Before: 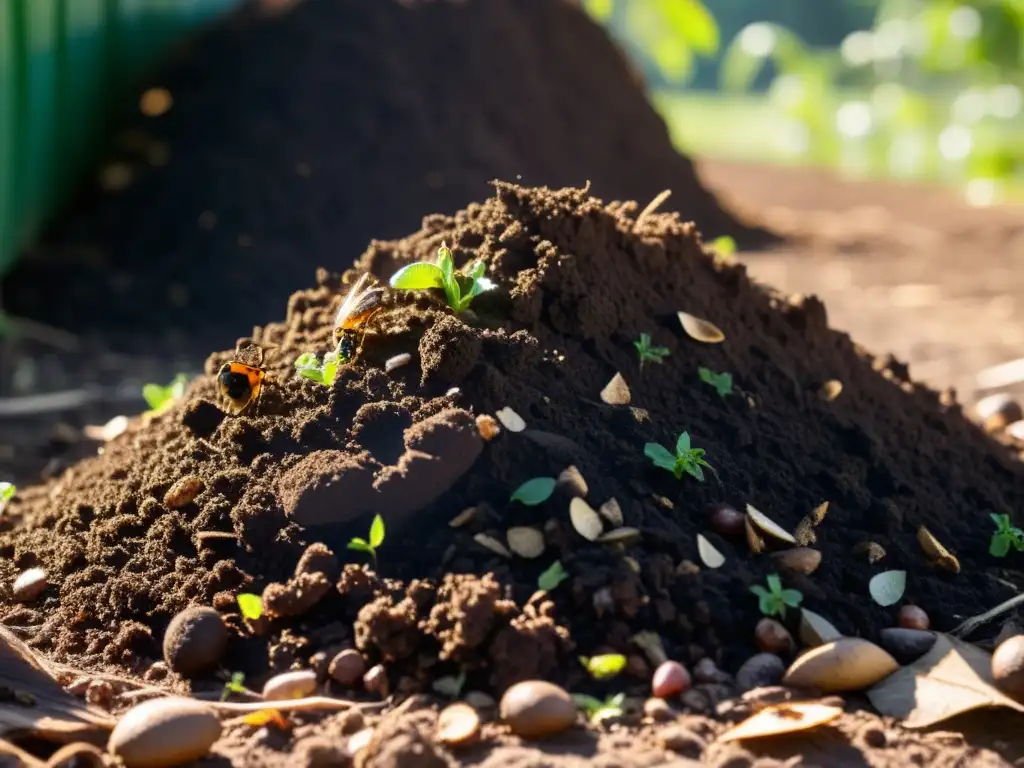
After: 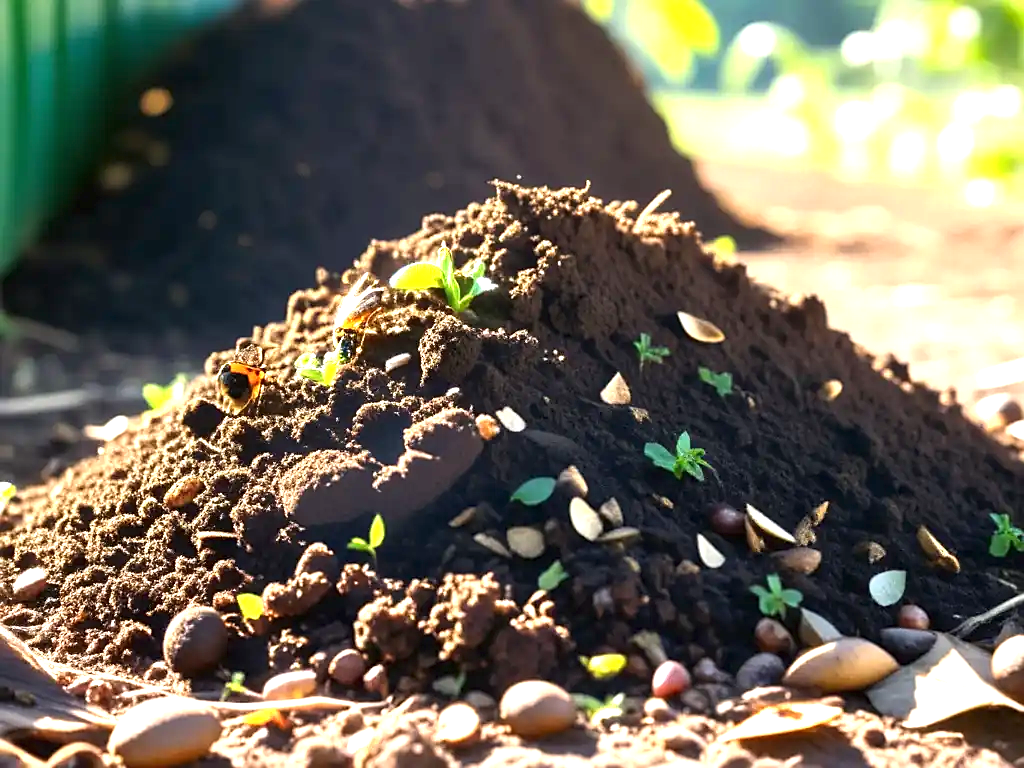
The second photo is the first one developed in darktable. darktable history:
exposure: black level correction 0, exposure 1.199 EV, compensate highlight preservation false
sharpen: radius 1.84, amount 0.409, threshold 1.443
